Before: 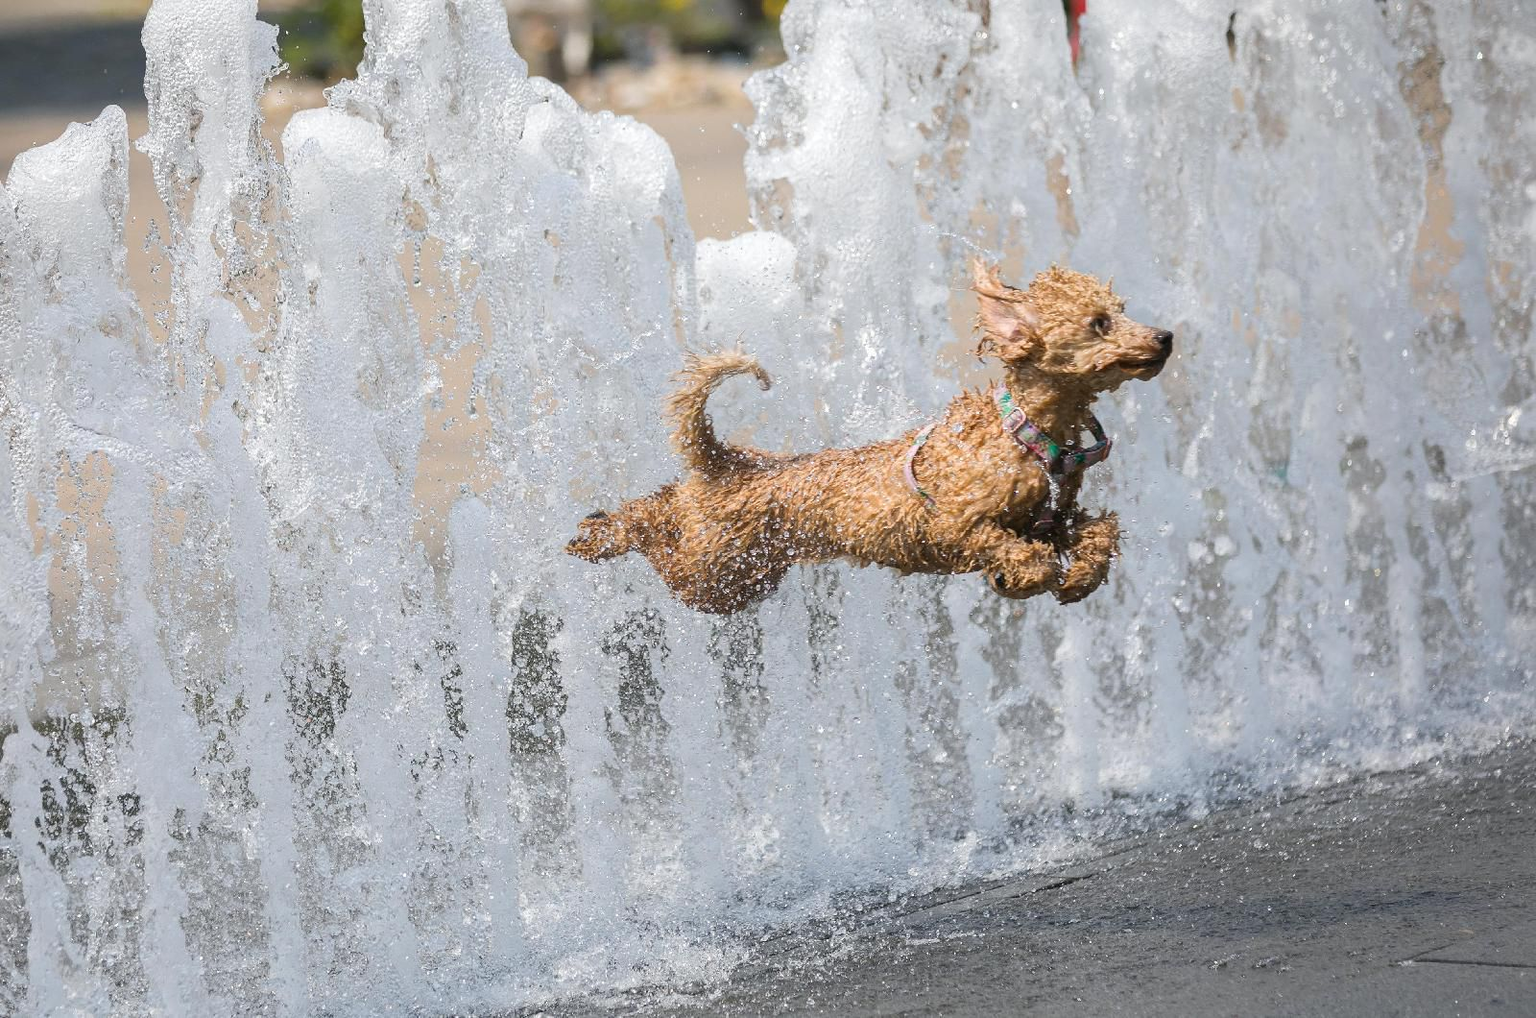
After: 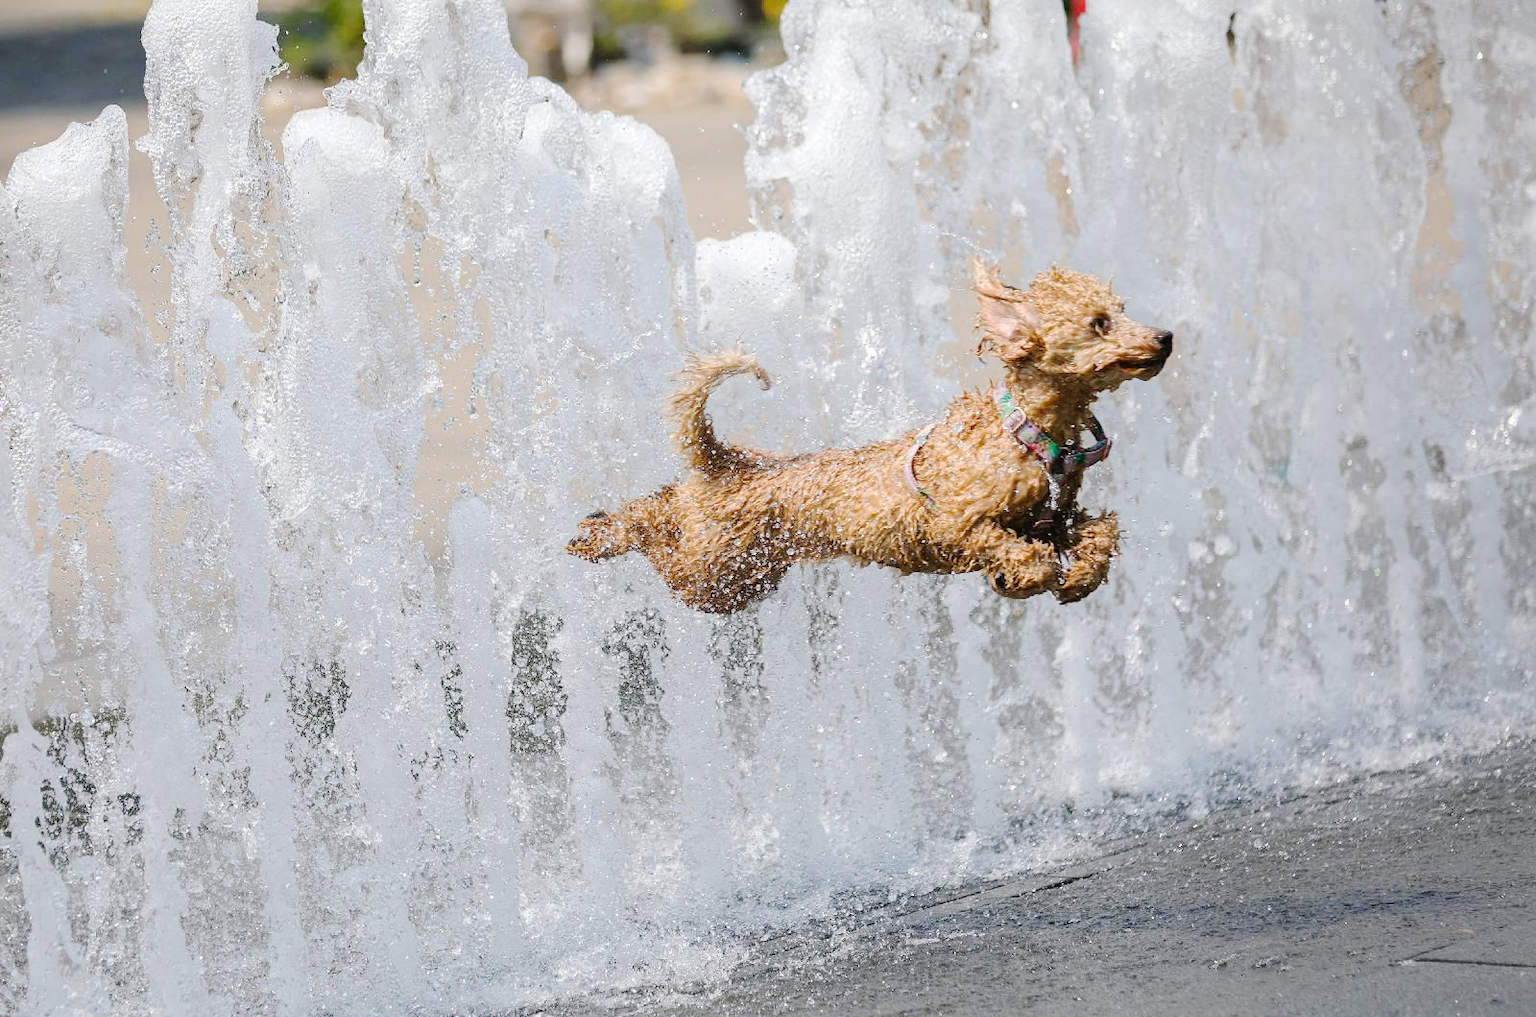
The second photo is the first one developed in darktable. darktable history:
tone curve: curves: ch0 [(0, 0) (0.003, 0.012) (0.011, 0.014) (0.025, 0.019) (0.044, 0.028) (0.069, 0.039) (0.1, 0.056) (0.136, 0.093) (0.177, 0.147) (0.224, 0.214) (0.277, 0.29) (0.335, 0.381) (0.399, 0.476) (0.468, 0.557) (0.543, 0.635) (0.623, 0.697) (0.709, 0.764) (0.801, 0.831) (0.898, 0.917) (1, 1)], preserve colors none
